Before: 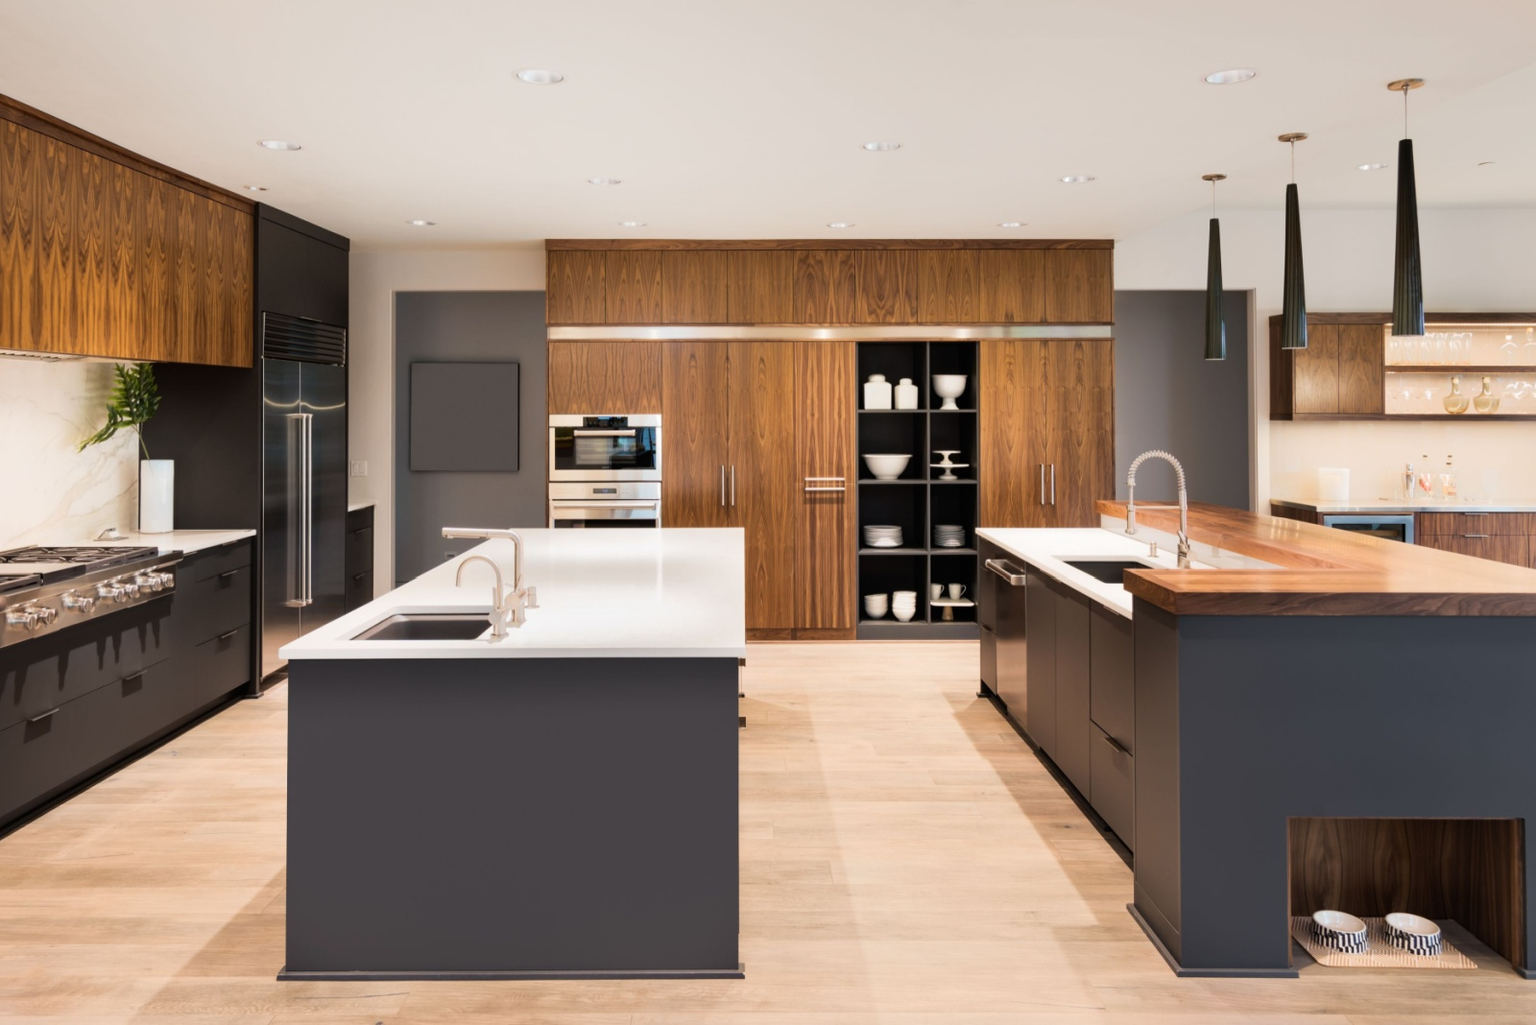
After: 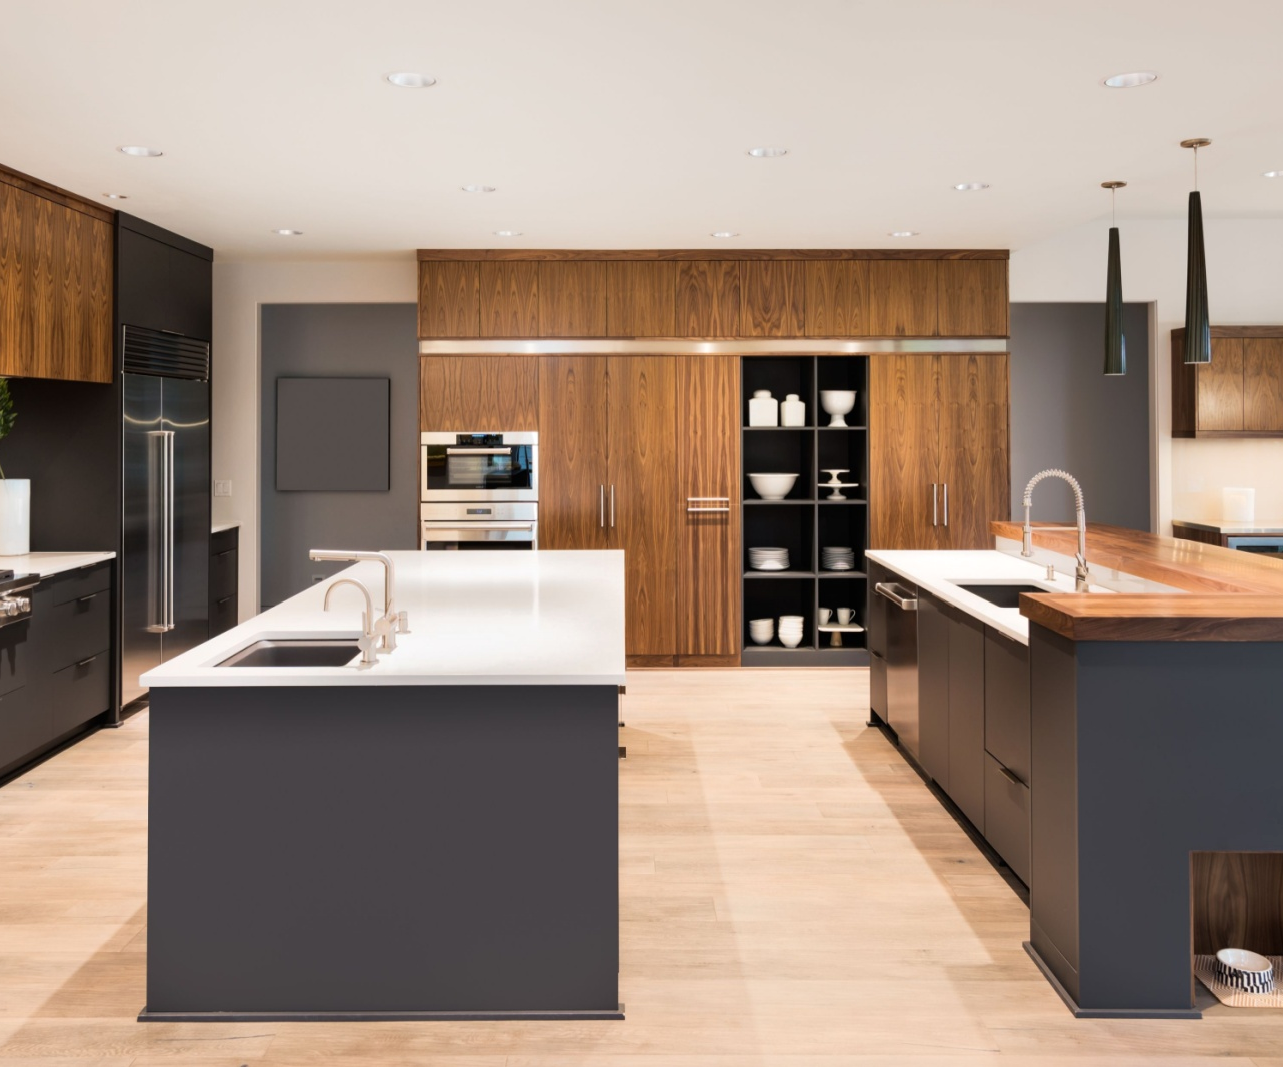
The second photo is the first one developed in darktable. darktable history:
shadows and highlights: shadows 13.38, white point adjustment 1.31, highlights -0.6, soften with gaussian
crop and rotate: left 9.488%, right 10.276%
